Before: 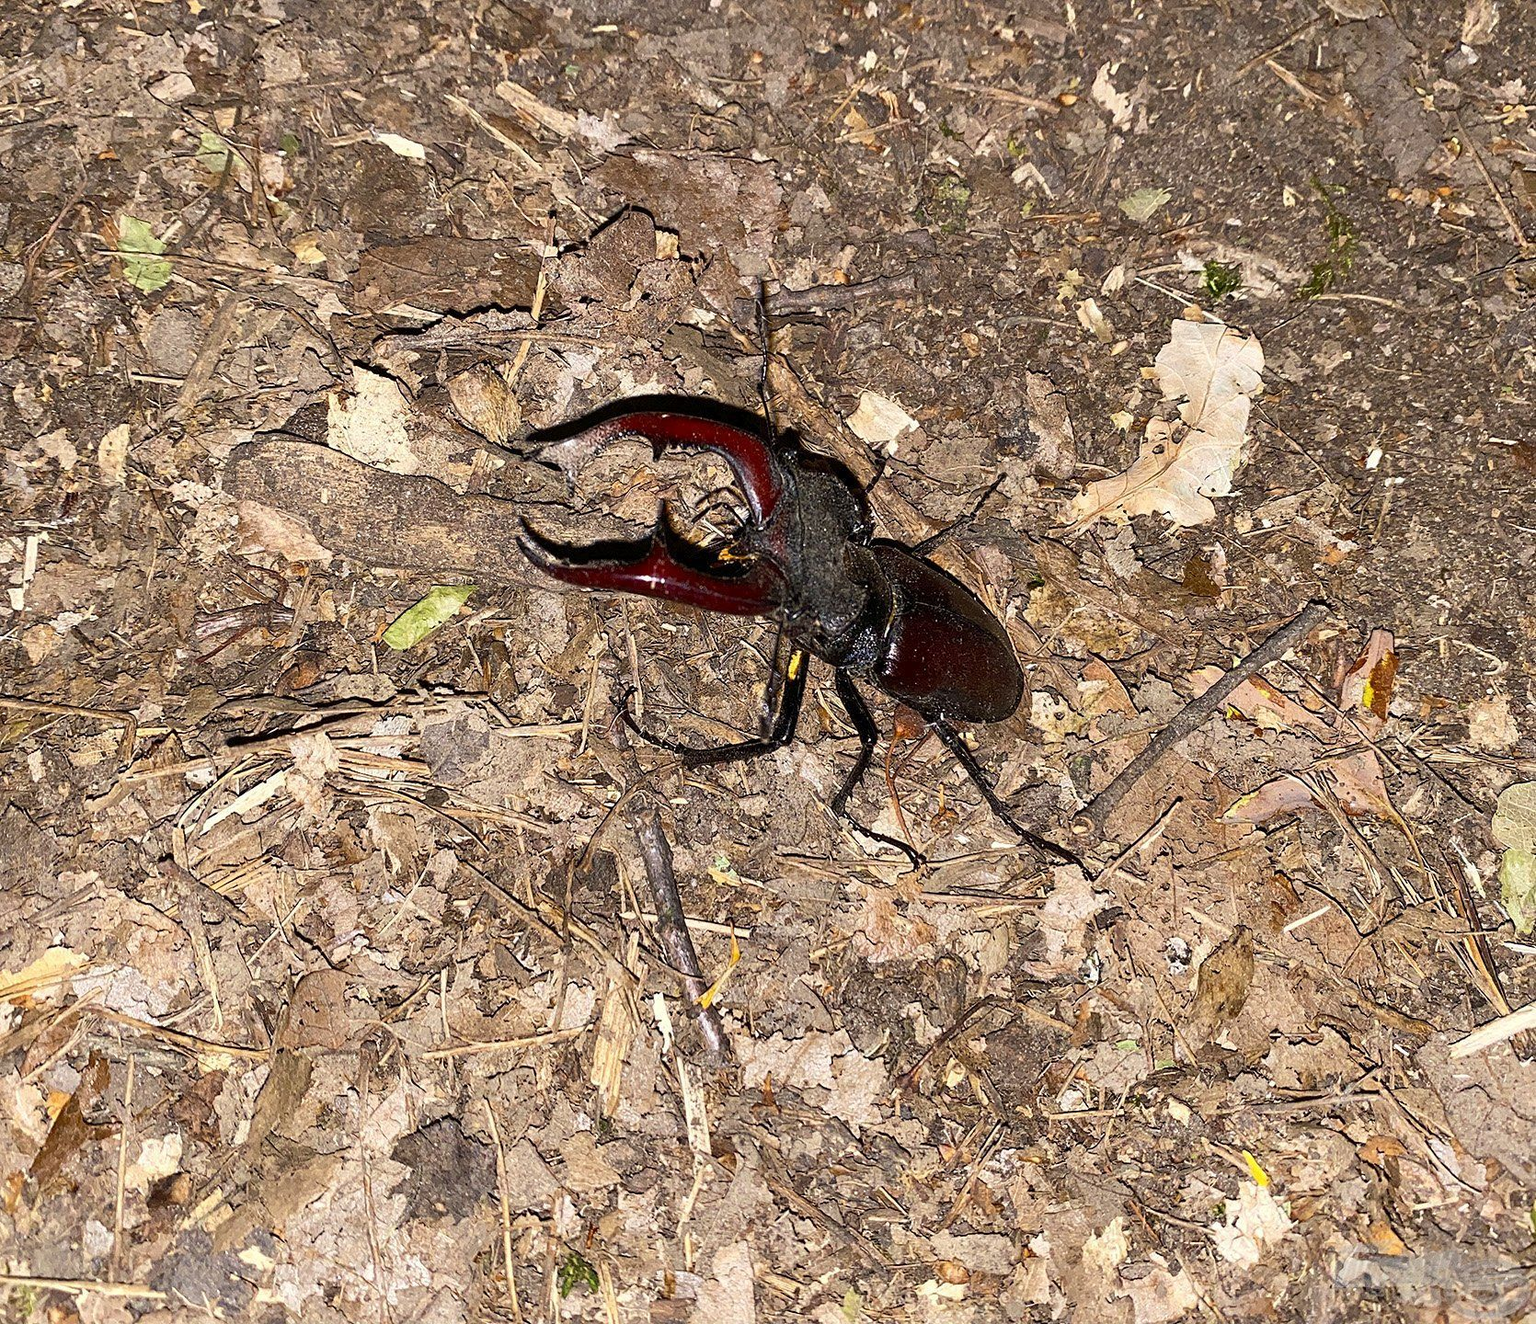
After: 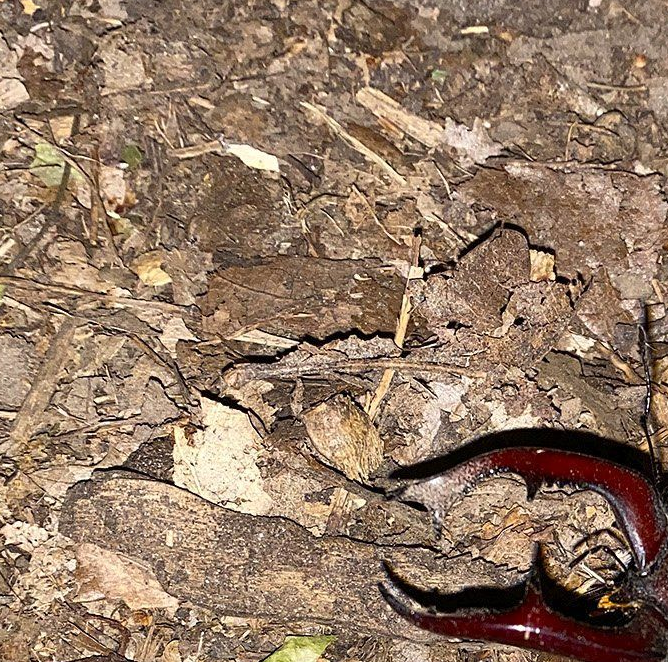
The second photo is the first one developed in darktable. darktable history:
crop and rotate: left 10.996%, top 0.09%, right 48.977%, bottom 53.929%
tone equalizer: on, module defaults
